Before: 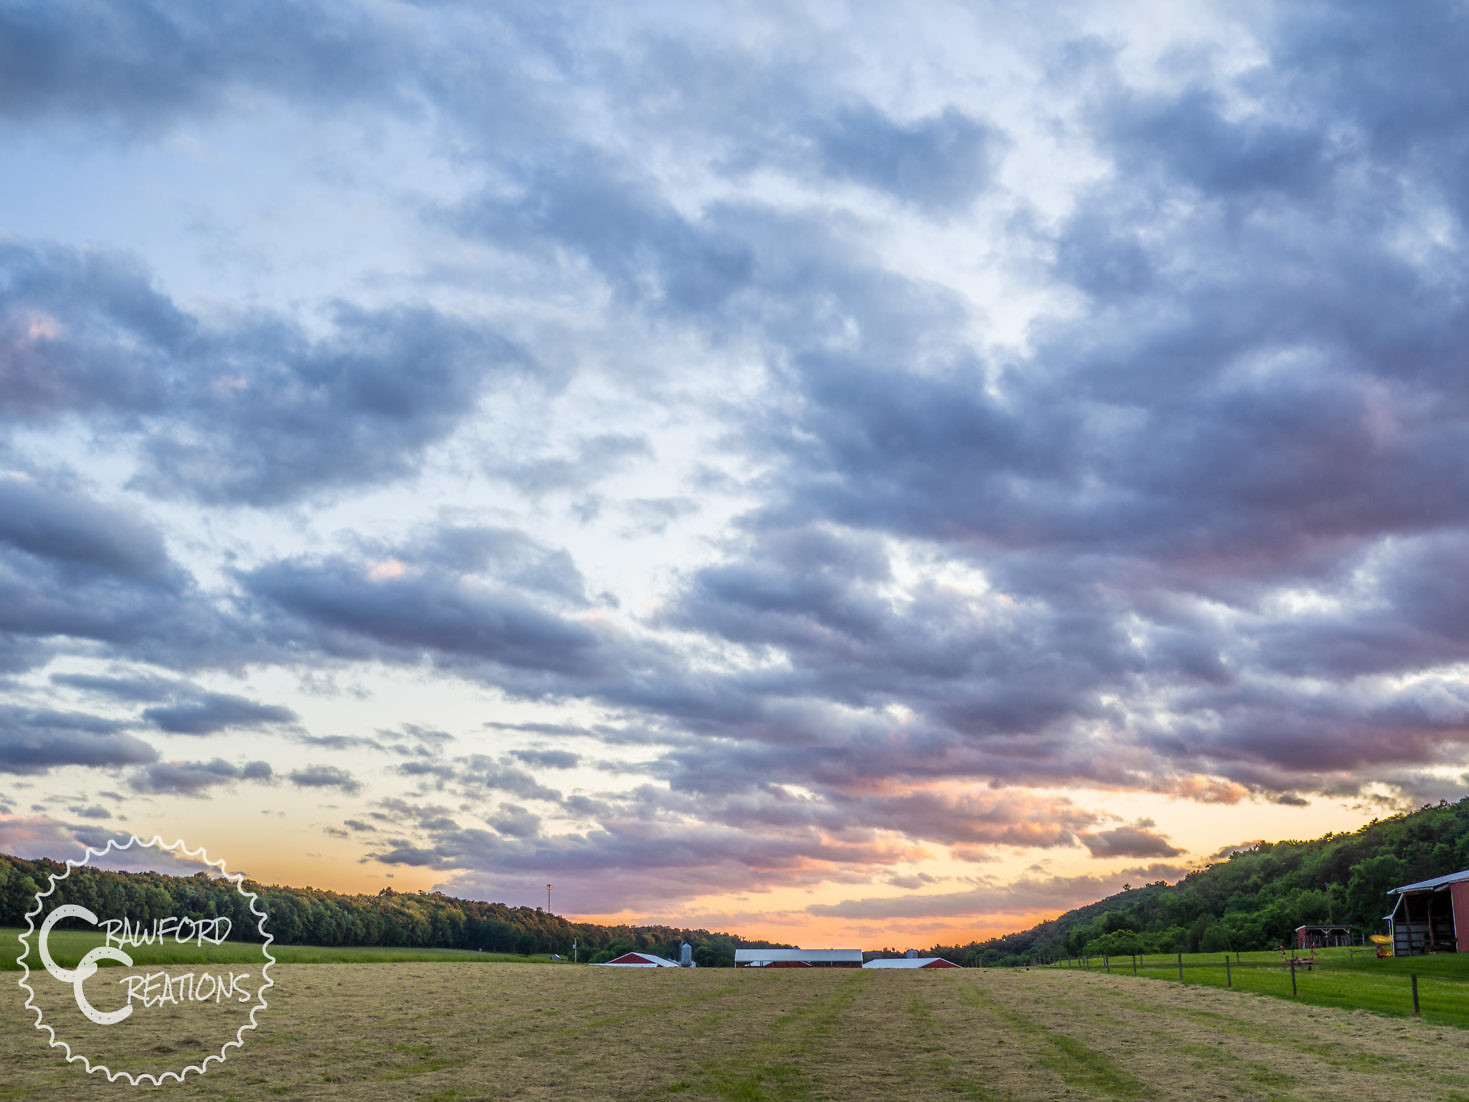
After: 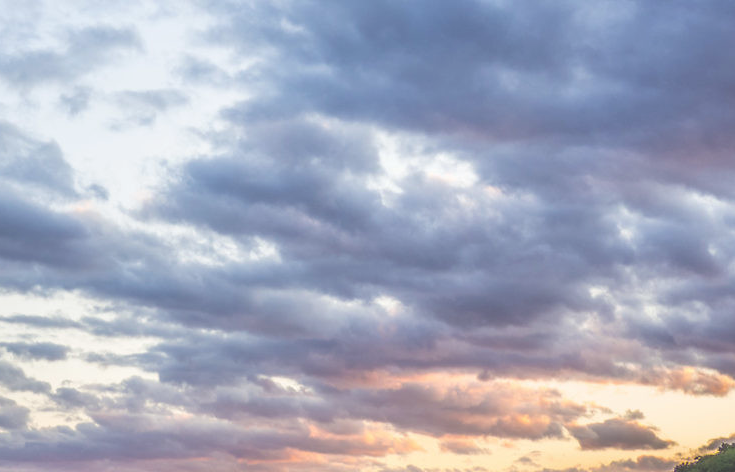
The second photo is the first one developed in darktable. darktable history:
crop: left 34.85%, top 37.024%, right 15.105%, bottom 20.065%
exposure: black level correction -0.03, compensate highlight preservation false
